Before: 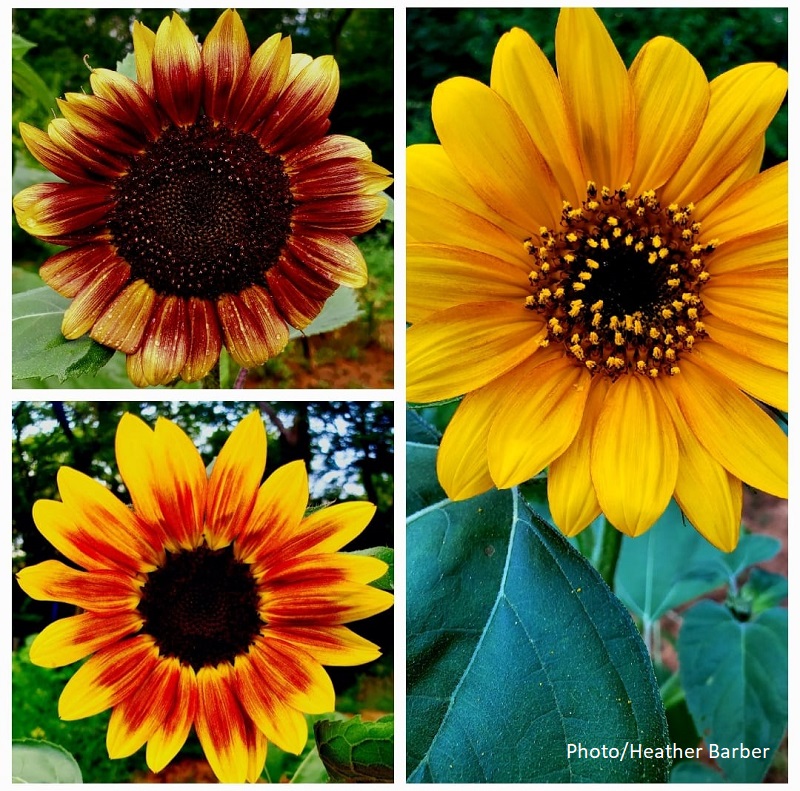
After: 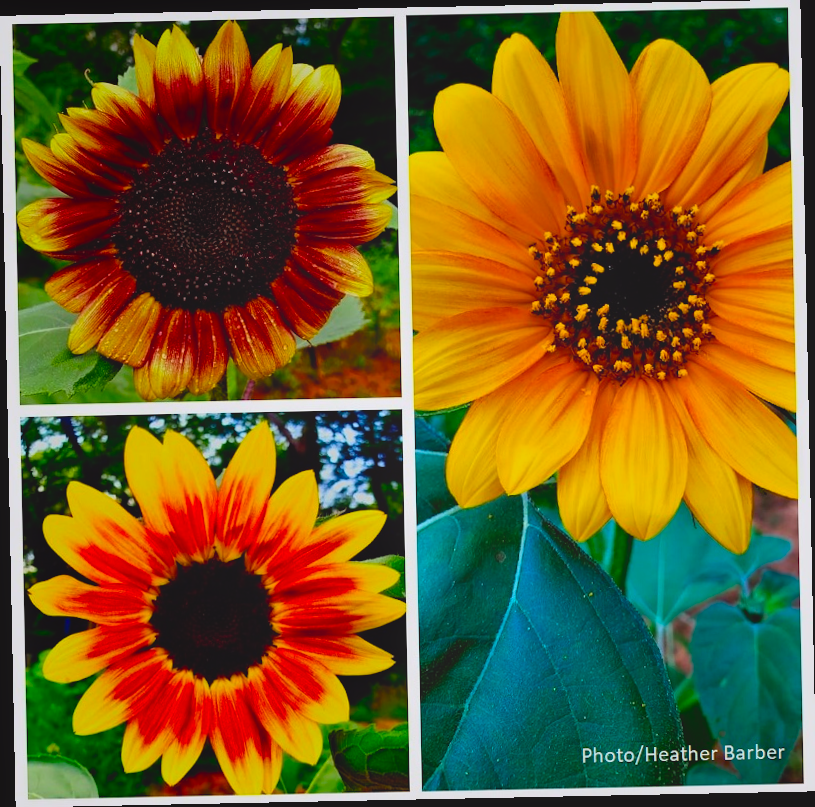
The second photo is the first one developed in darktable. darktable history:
color balance: lift [1, 1.001, 0.999, 1.001], gamma [1, 1.004, 1.007, 0.993], gain [1, 0.991, 0.987, 1.013], contrast 10%, output saturation 120%
rotate and perspective: rotation -1.17°, automatic cropping off
local contrast: detail 69%
